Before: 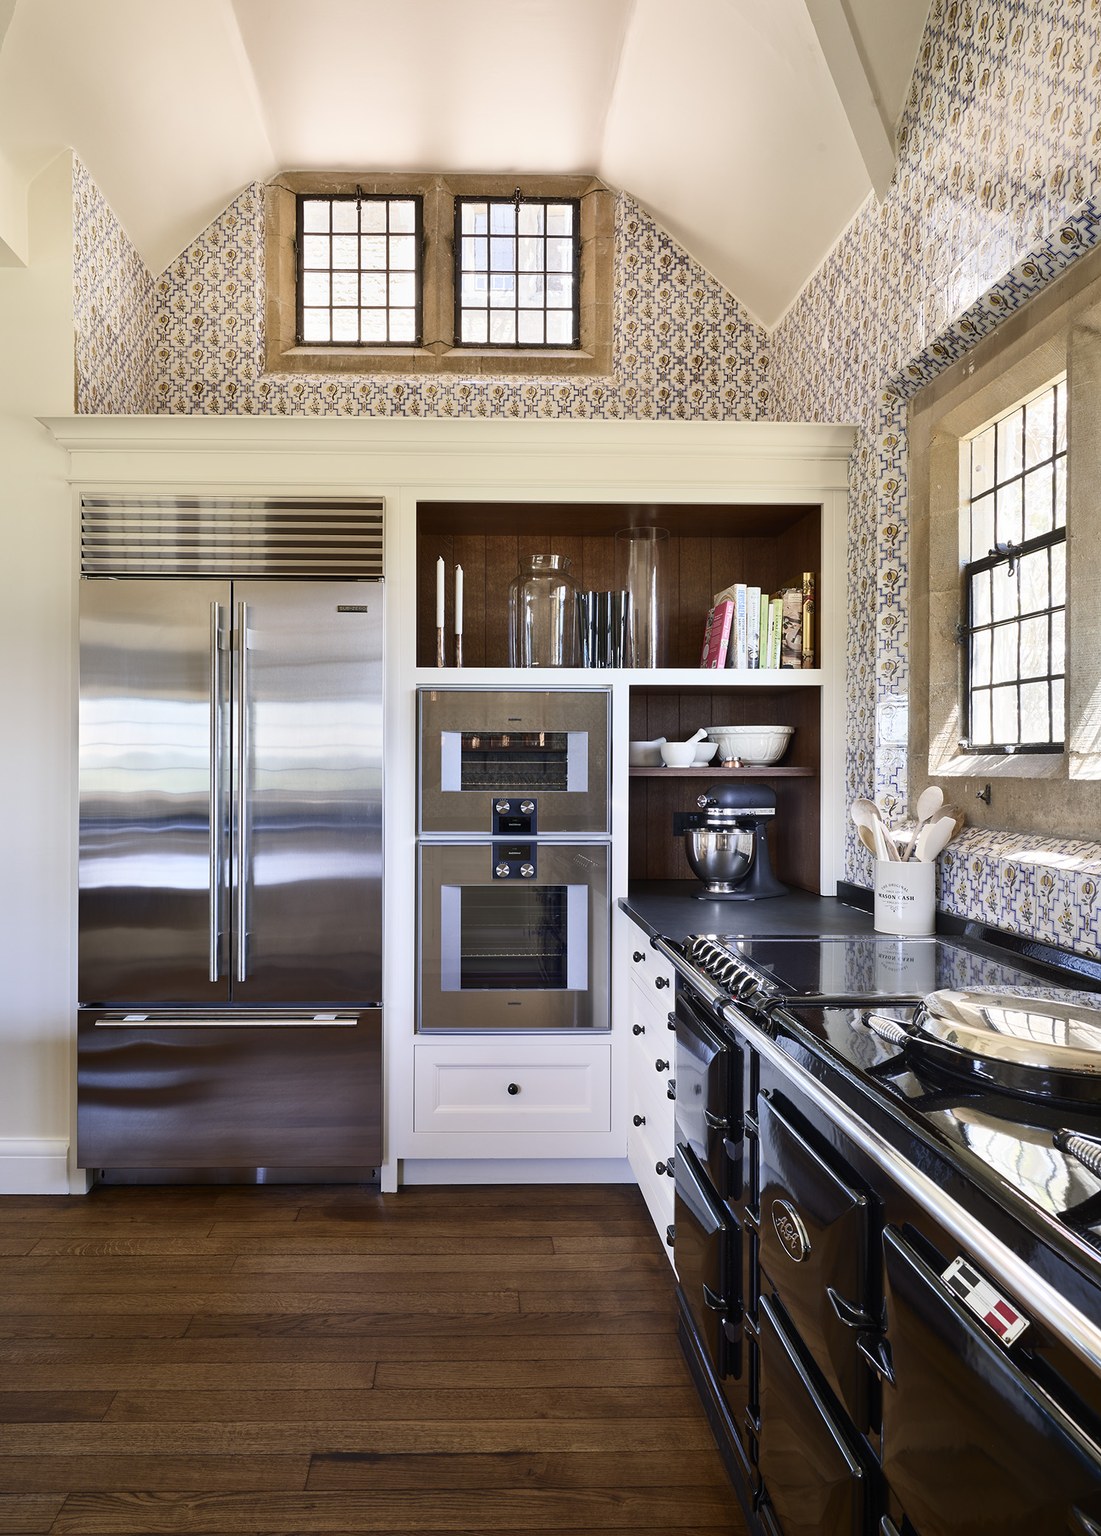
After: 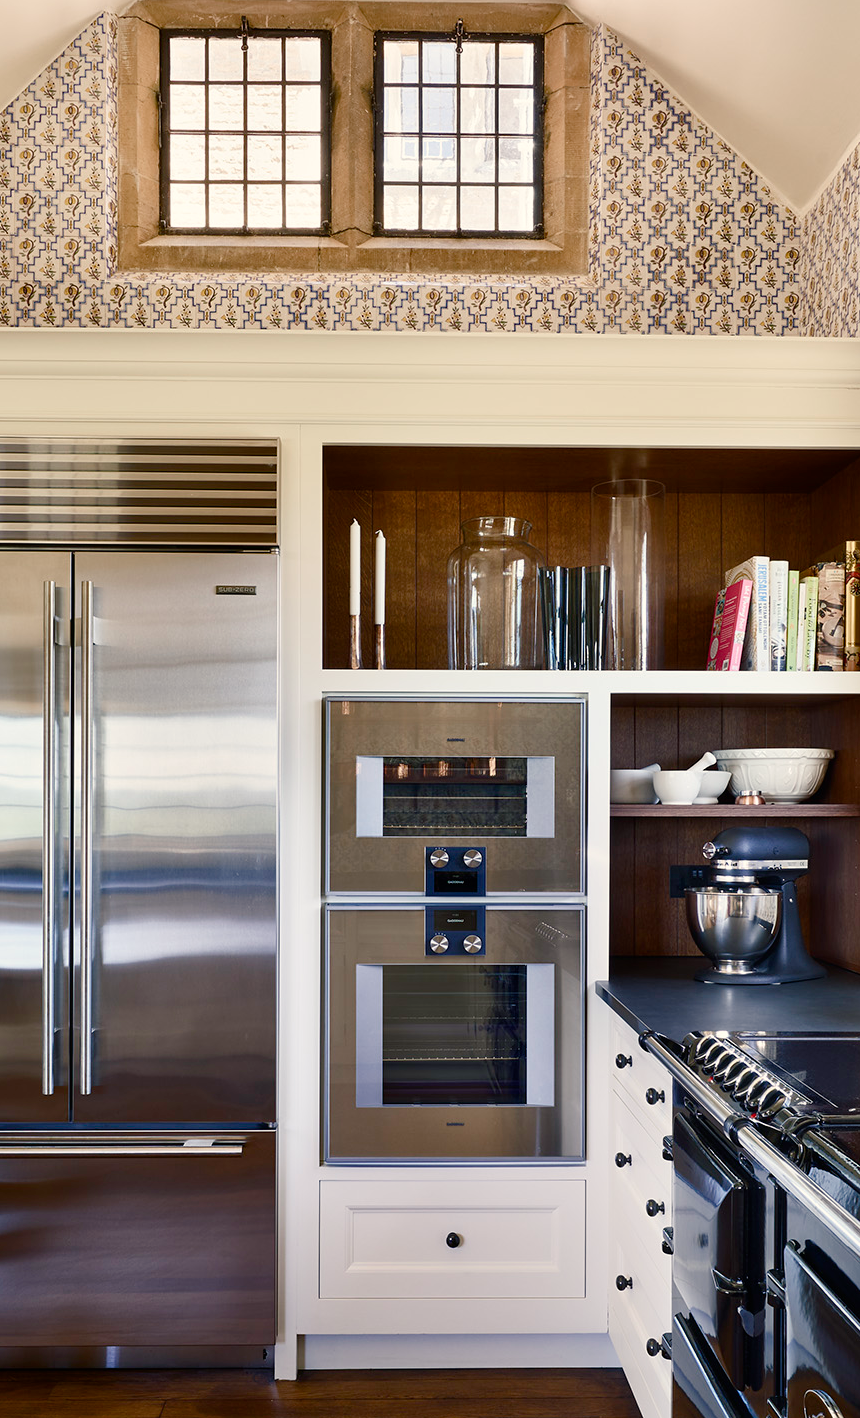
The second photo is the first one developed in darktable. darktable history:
color balance rgb: shadows lift › chroma 2.001%, shadows lift › hue 215.81°, highlights gain › chroma 3.017%, highlights gain › hue 77.81°, linear chroma grading › global chroma 0.591%, perceptual saturation grading › global saturation 20%, perceptual saturation grading › highlights -50.439%, perceptual saturation grading › shadows 30.855%
crop: left 16.202%, top 11.287%, right 26.079%, bottom 20.472%
exposure: black level correction 0, compensate highlight preservation false
